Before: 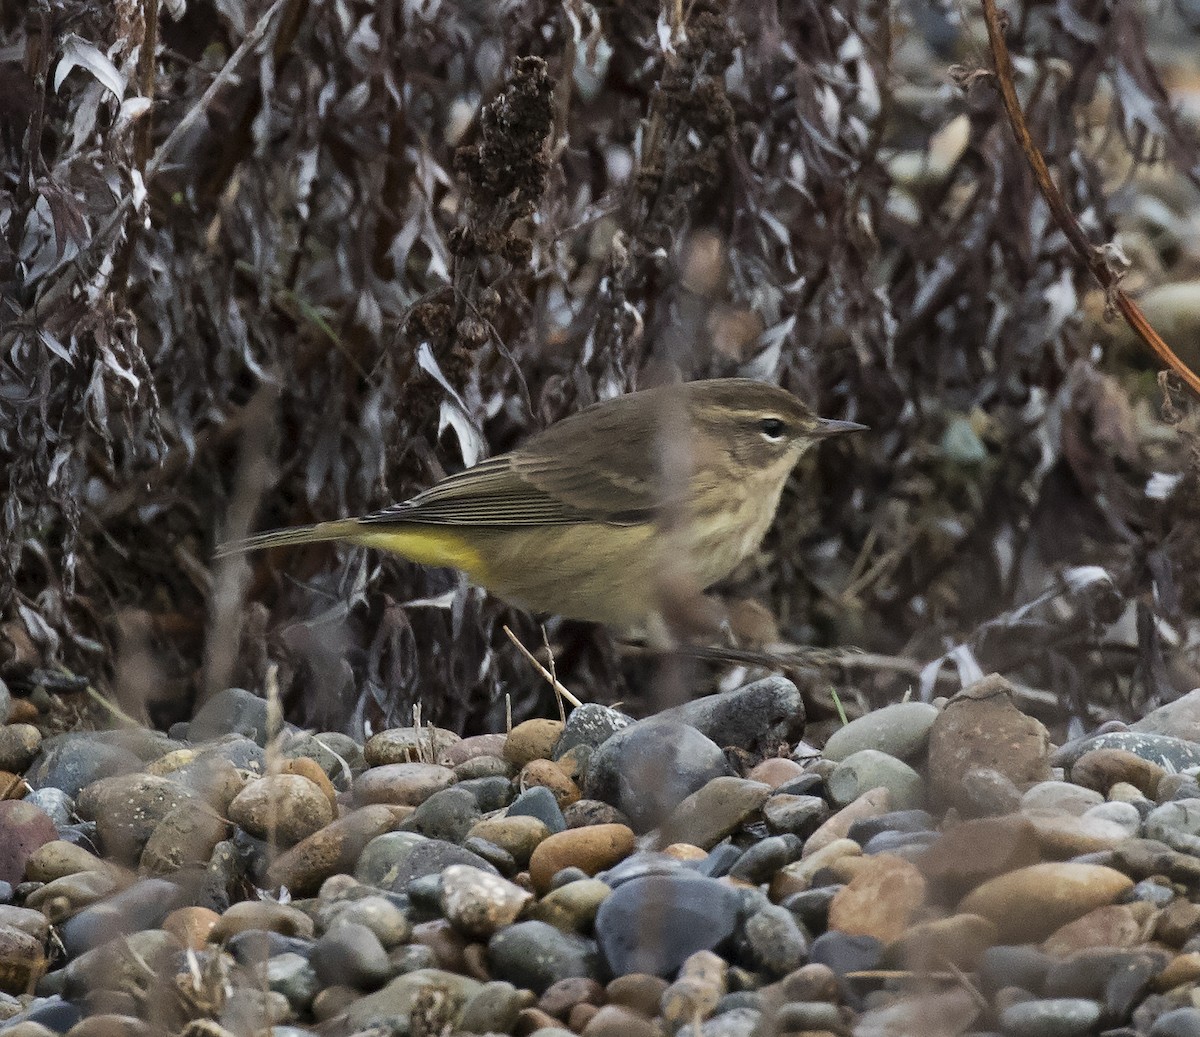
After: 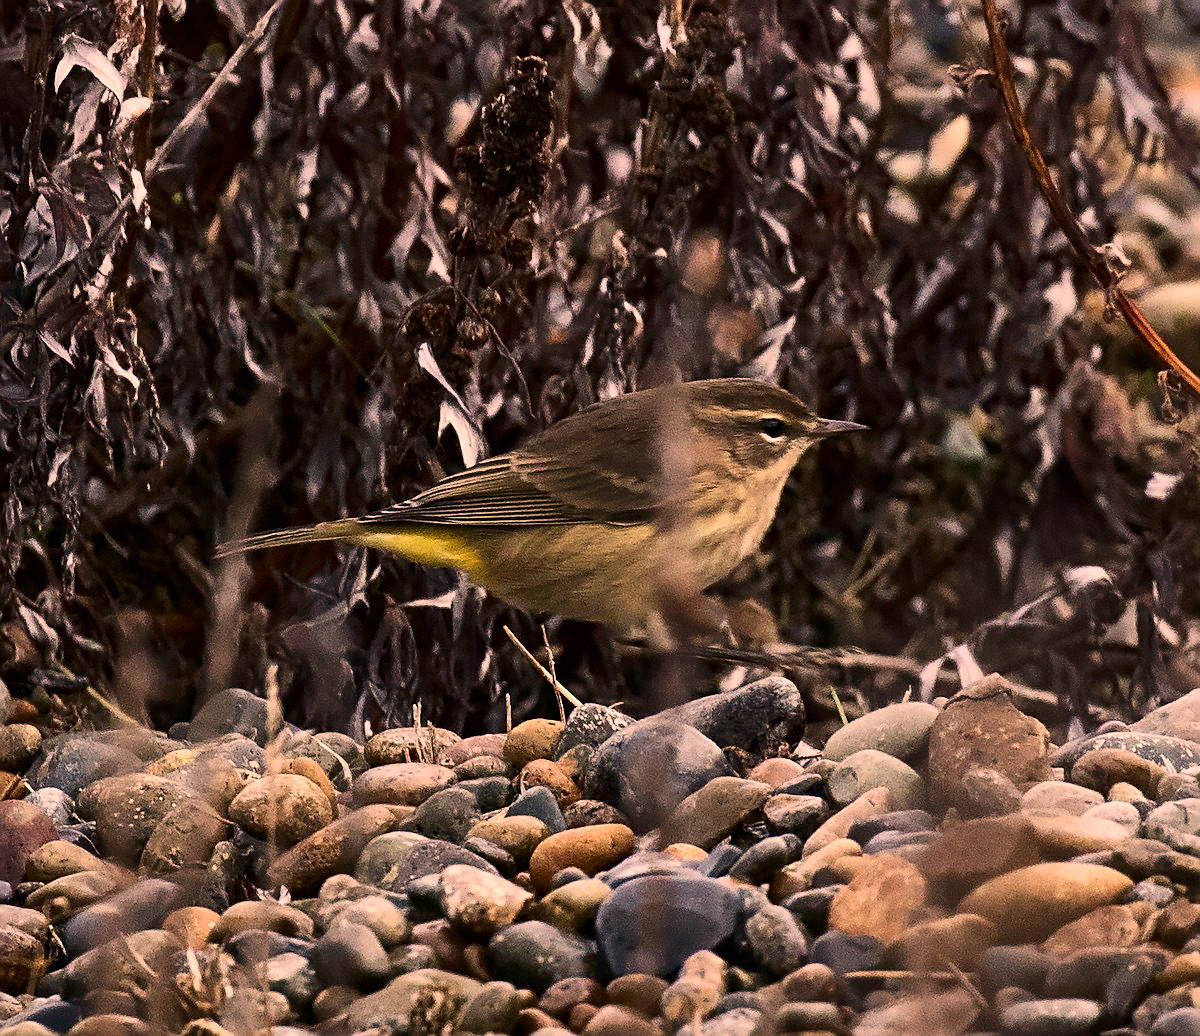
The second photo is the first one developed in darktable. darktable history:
sharpen: on, module defaults
crop: bottom 0.071%
contrast brightness saturation: contrast 0.28
color correction: highlights a* 21.88, highlights b* 22.25
